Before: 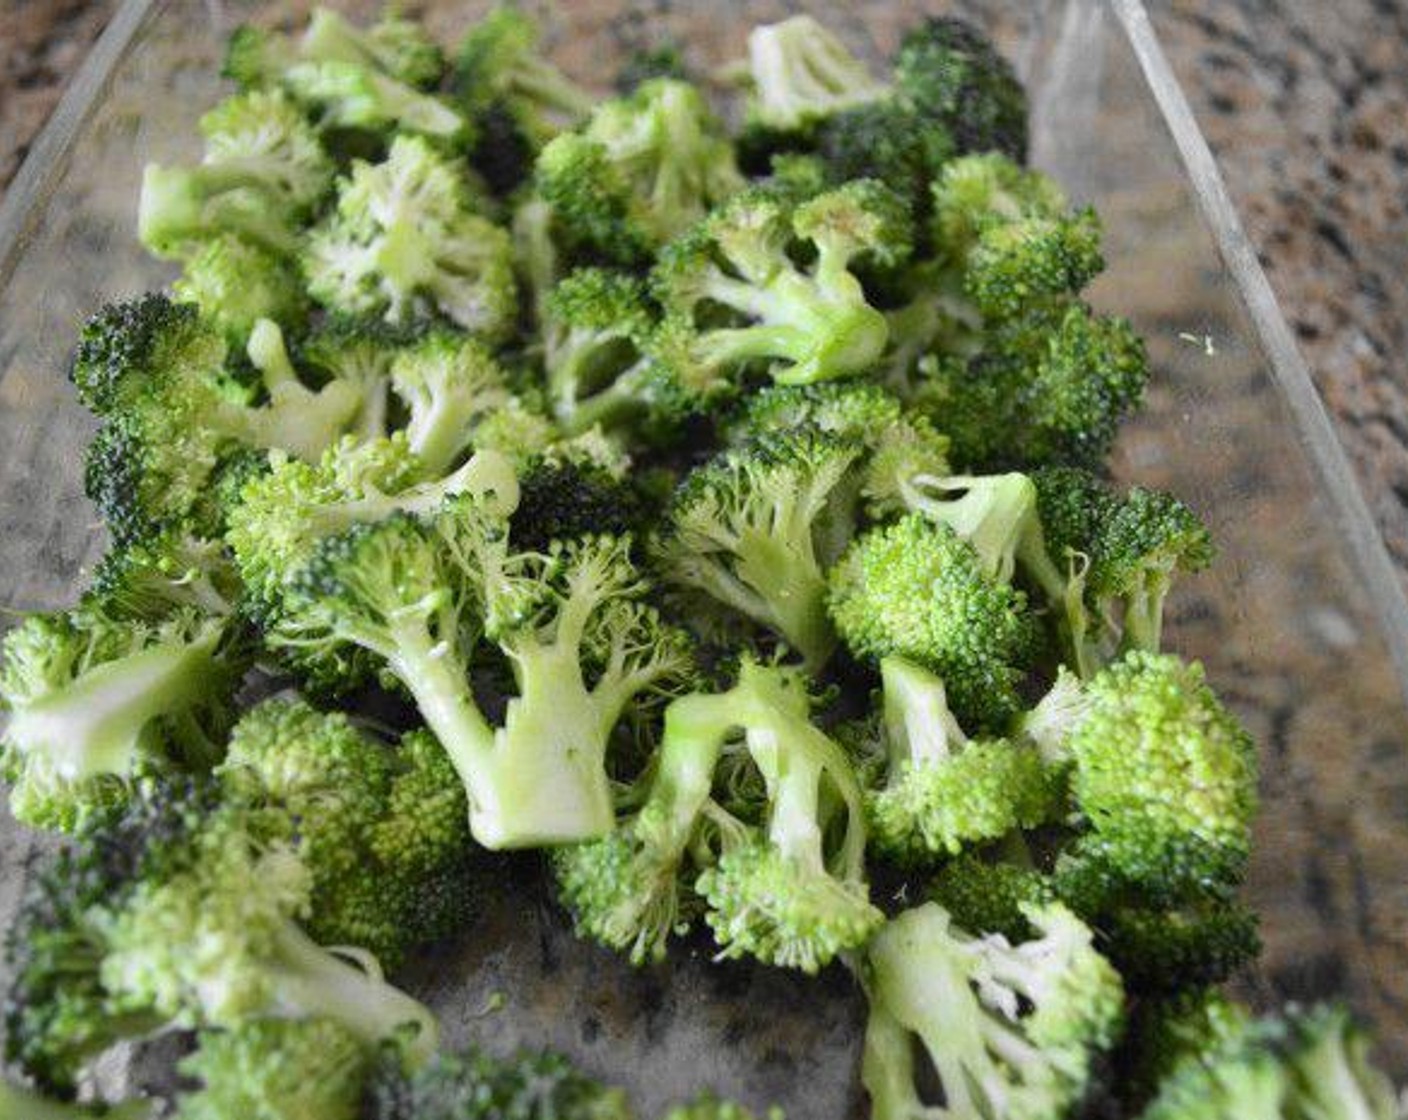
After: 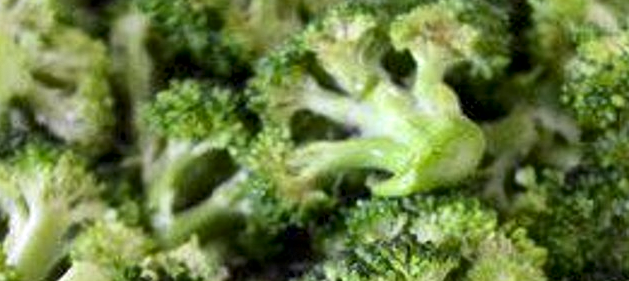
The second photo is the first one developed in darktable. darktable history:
local contrast: mode bilateral grid, contrast 20, coarseness 19, detail 163%, midtone range 0.2
exposure: black level correction 0.001, compensate highlight preservation false
crop: left 28.64%, top 16.832%, right 26.637%, bottom 58.055%
shadows and highlights: soften with gaussian
levels: mode automatic, gray 50.8%
